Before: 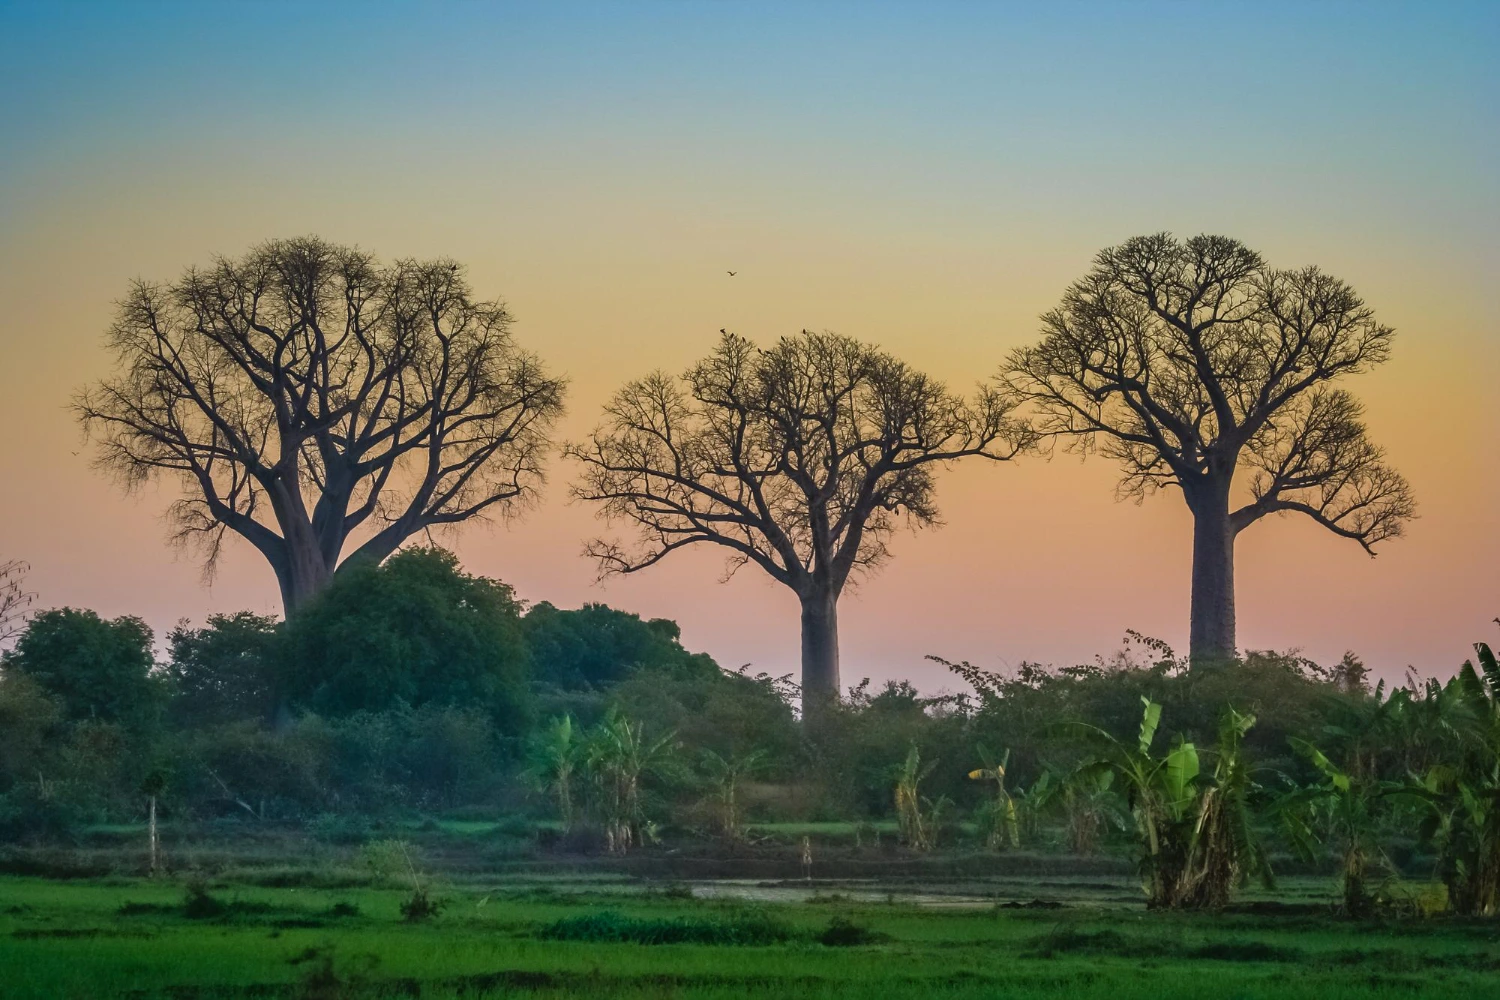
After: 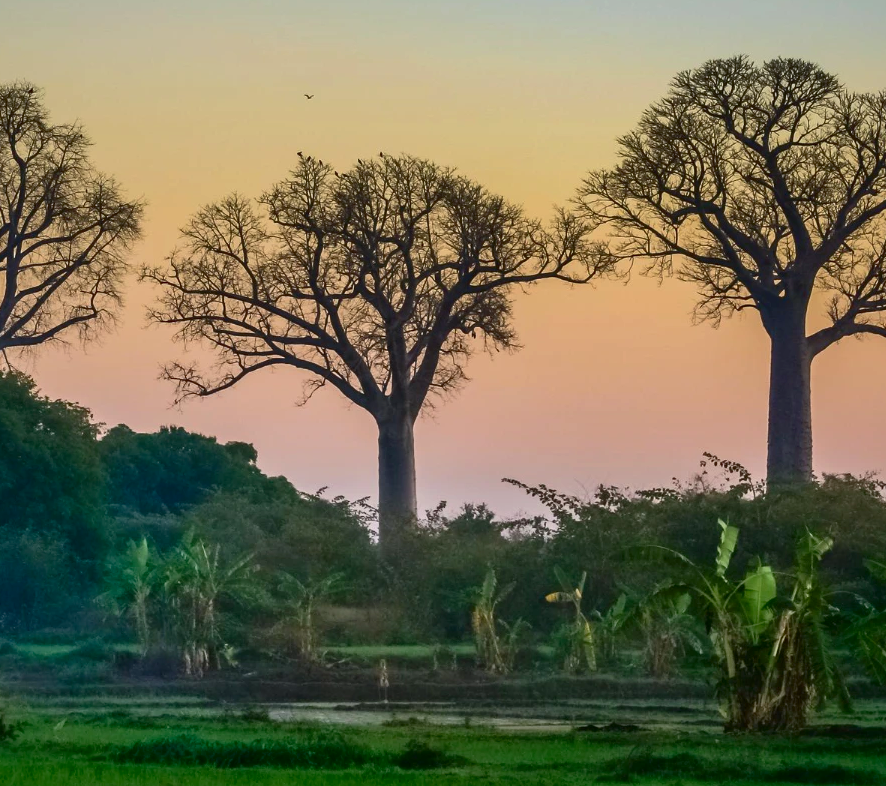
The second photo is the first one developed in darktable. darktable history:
crop and rotate: left 28.256%, top 17.734%, right 12.656%, bottom 3.573%
shadows and highlights: on, module defaults
contrast brightness saturation: contrast 0.28
